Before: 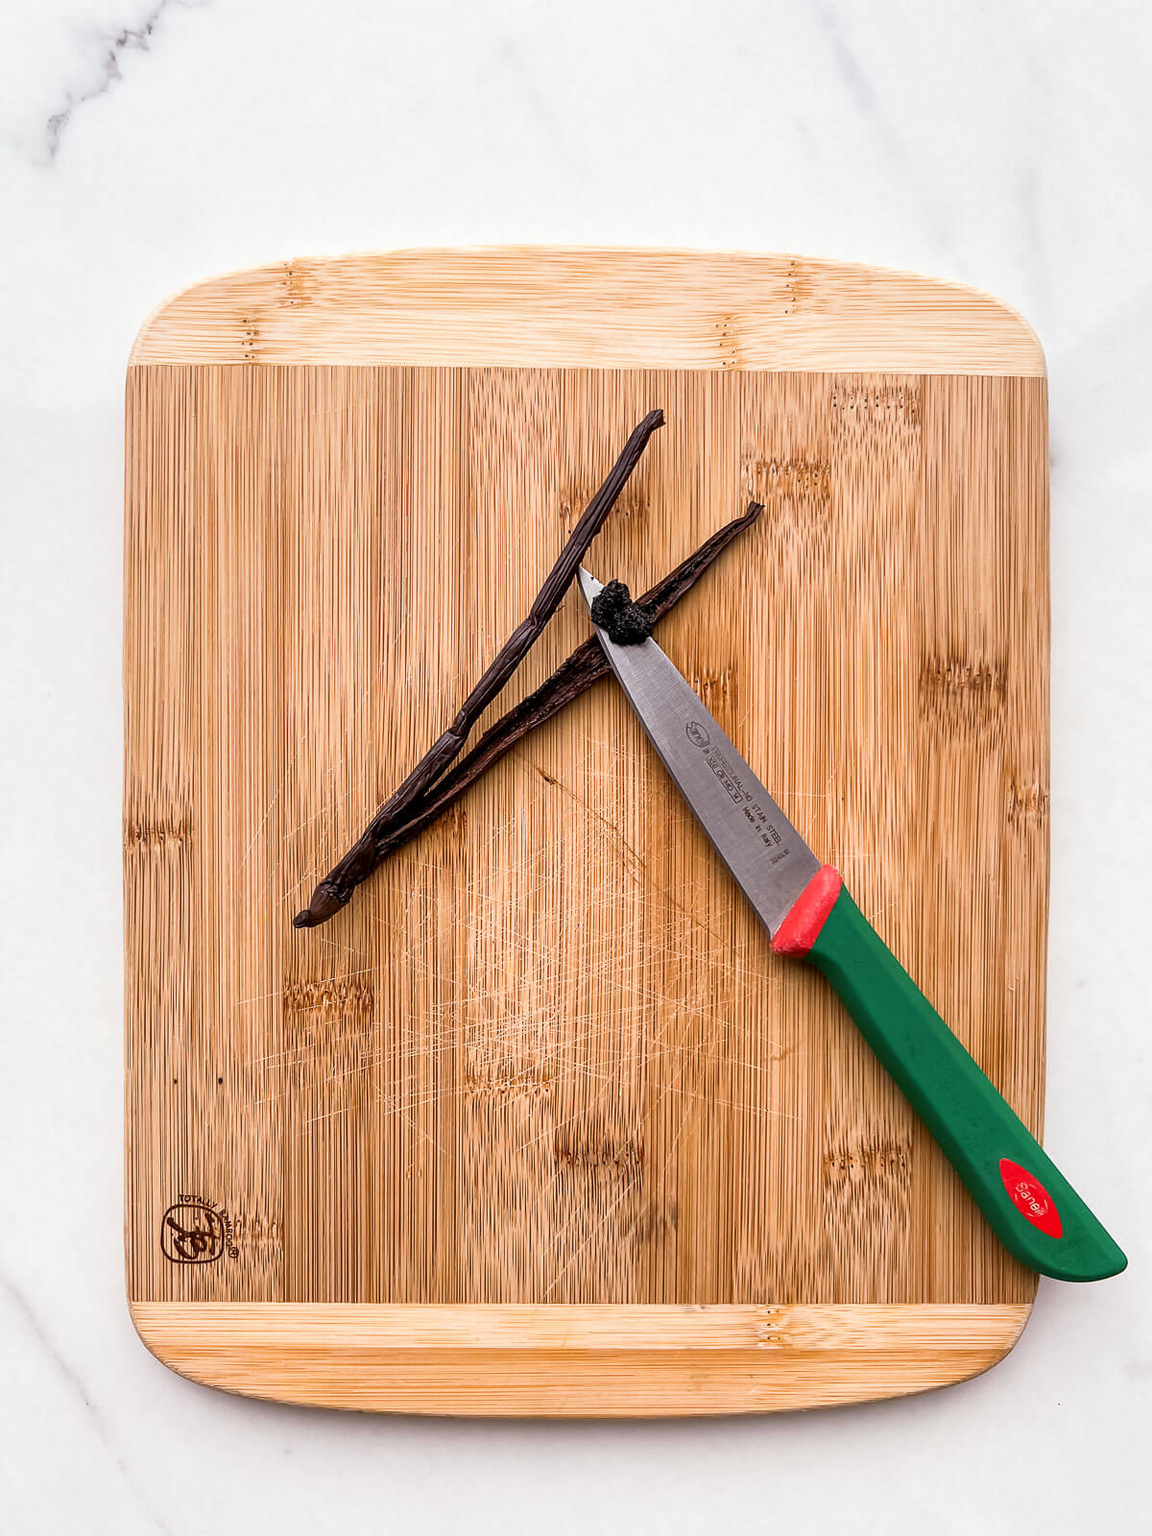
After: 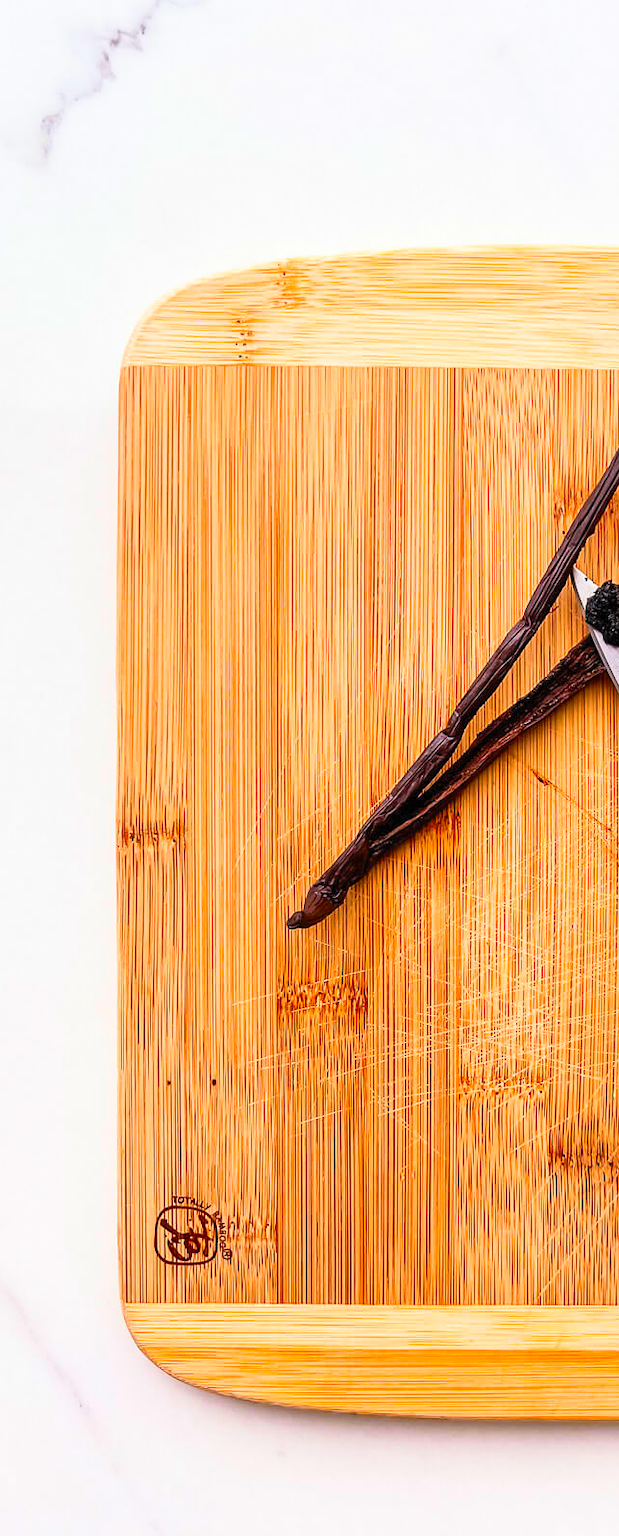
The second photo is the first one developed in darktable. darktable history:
vibrance: on, module defaults
contrast brightness saturation: contrast 0.2, brightness 0.2, saturation 0.8
crop: left 0.587%, right 45.588%, bottom 0.086%
